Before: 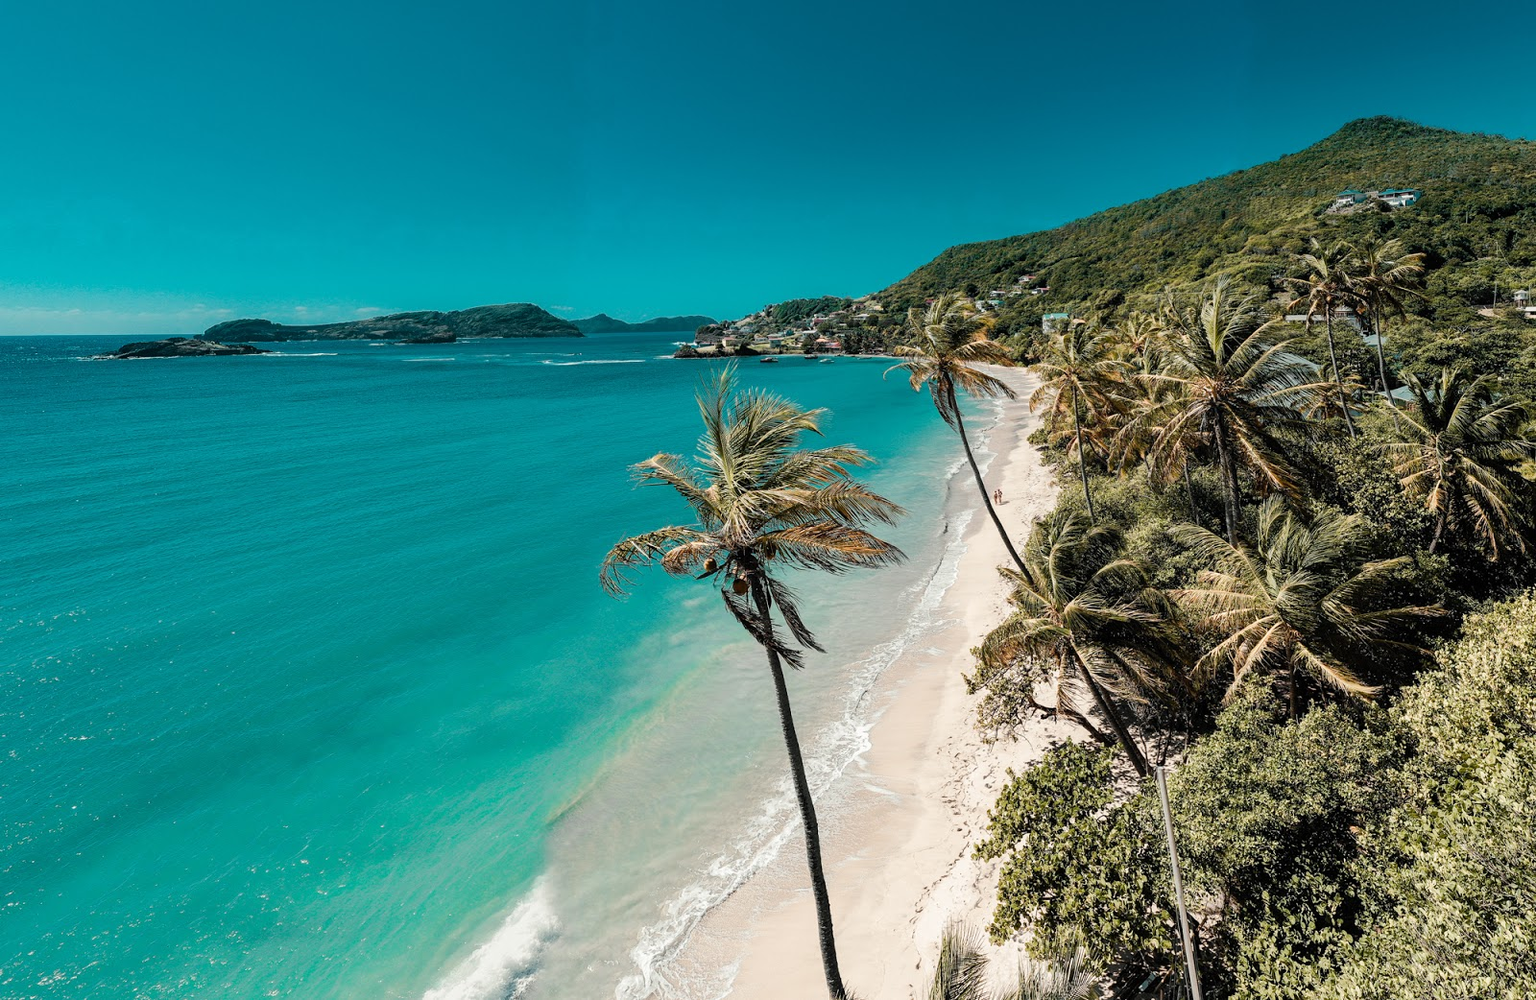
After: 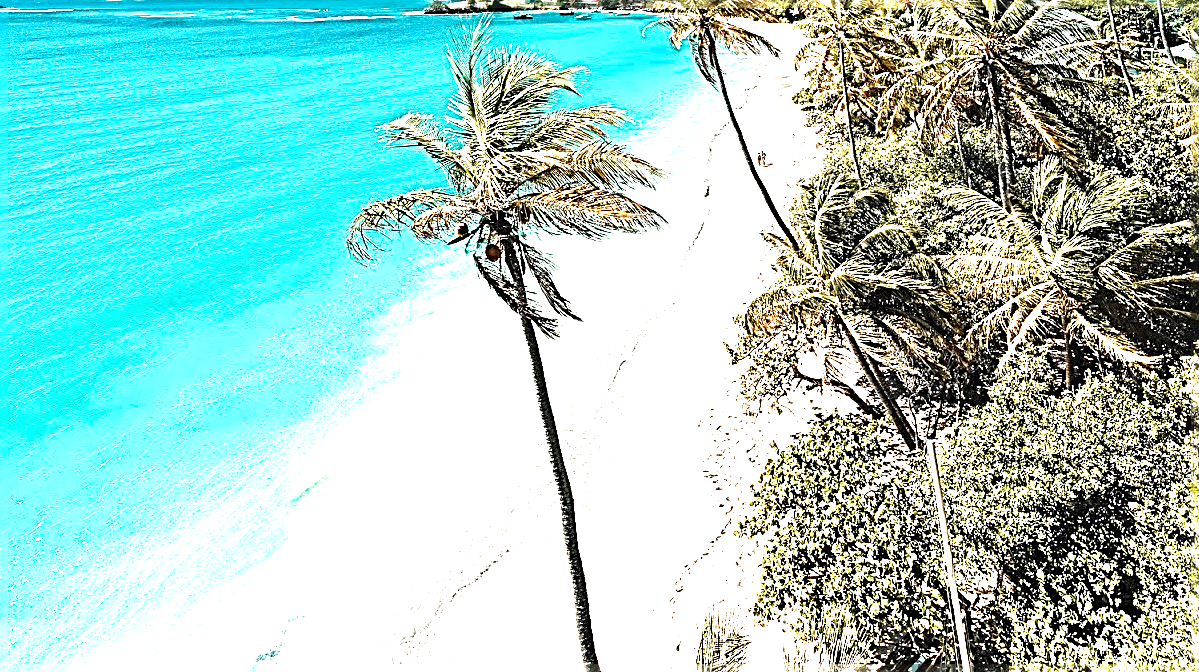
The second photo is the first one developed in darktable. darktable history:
sharpen: radius 3.159, amount 1.721
crop and rotate: left 17.398%, top 34.539%, right 7.625%, bottom 0.914%
velvia: on, module defaults
exposure: black level correction 0, exposure 2.148 EV, compensate highlight preservation false
